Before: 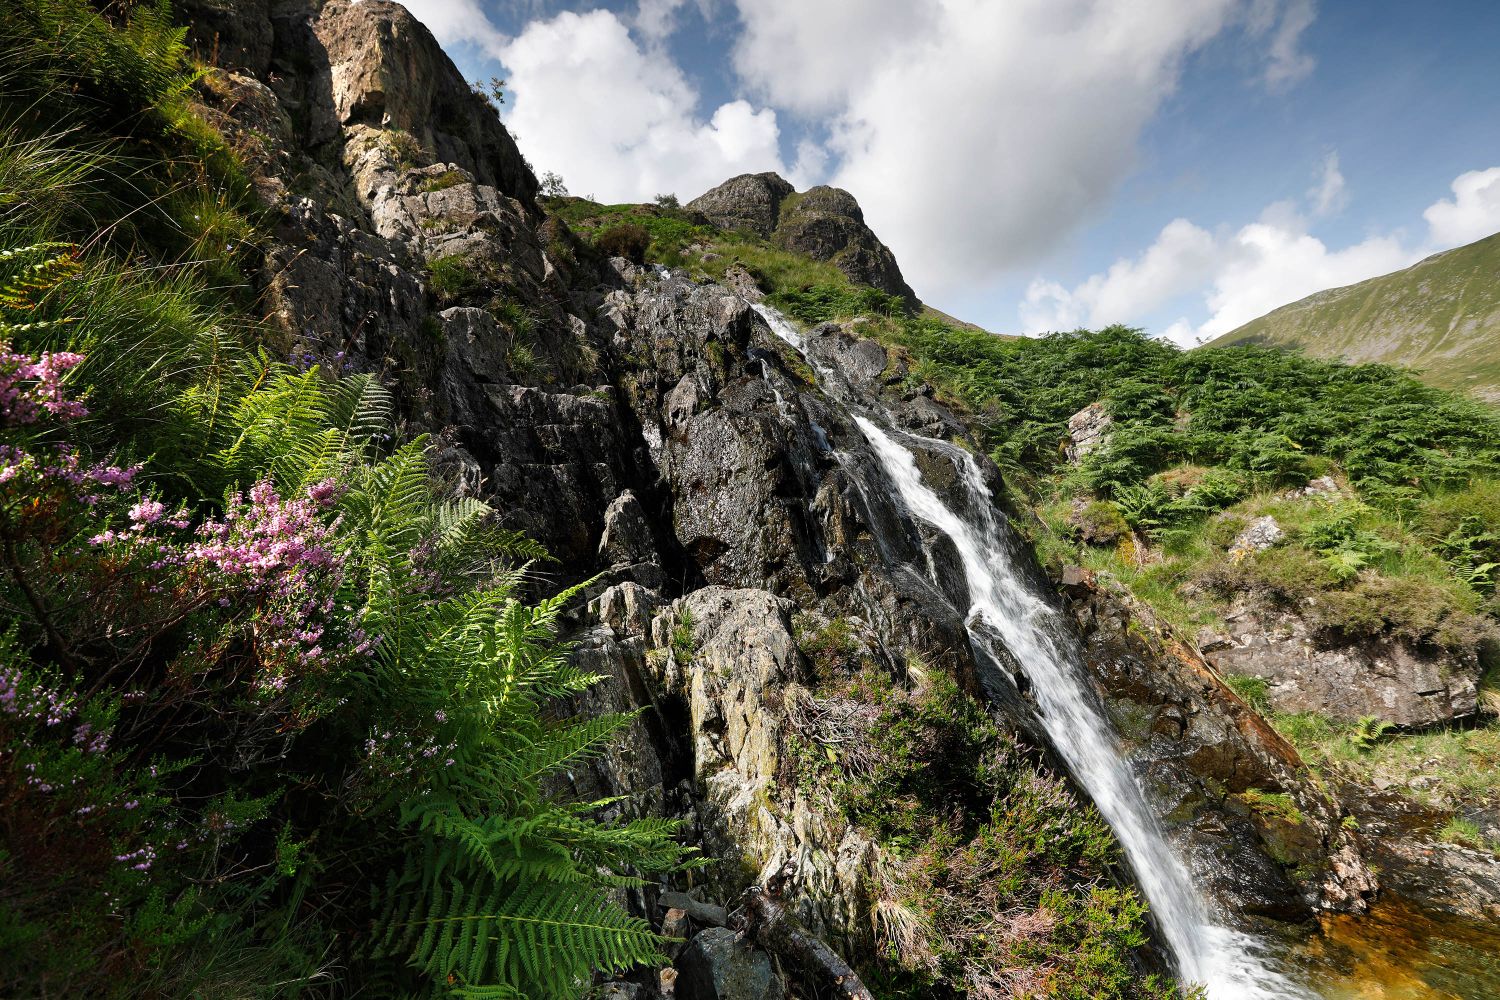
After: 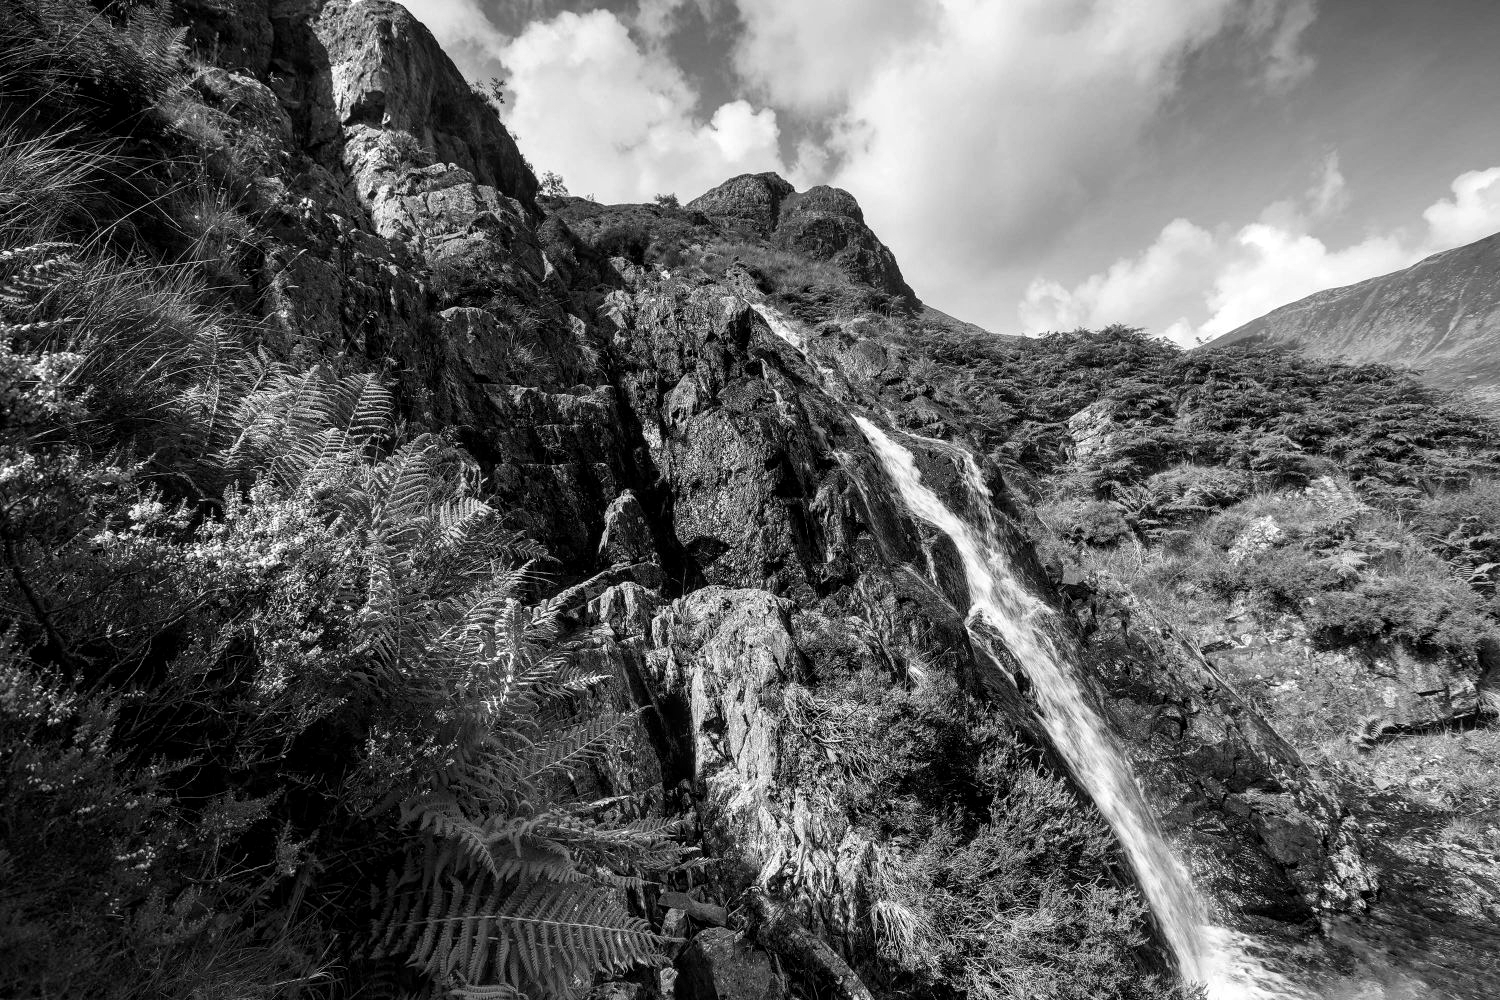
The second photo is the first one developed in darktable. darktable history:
color correction: highlights a* 0.003, highlights b* -0.283
local contrast: on, module defaults
monochrome: on, module defaults
